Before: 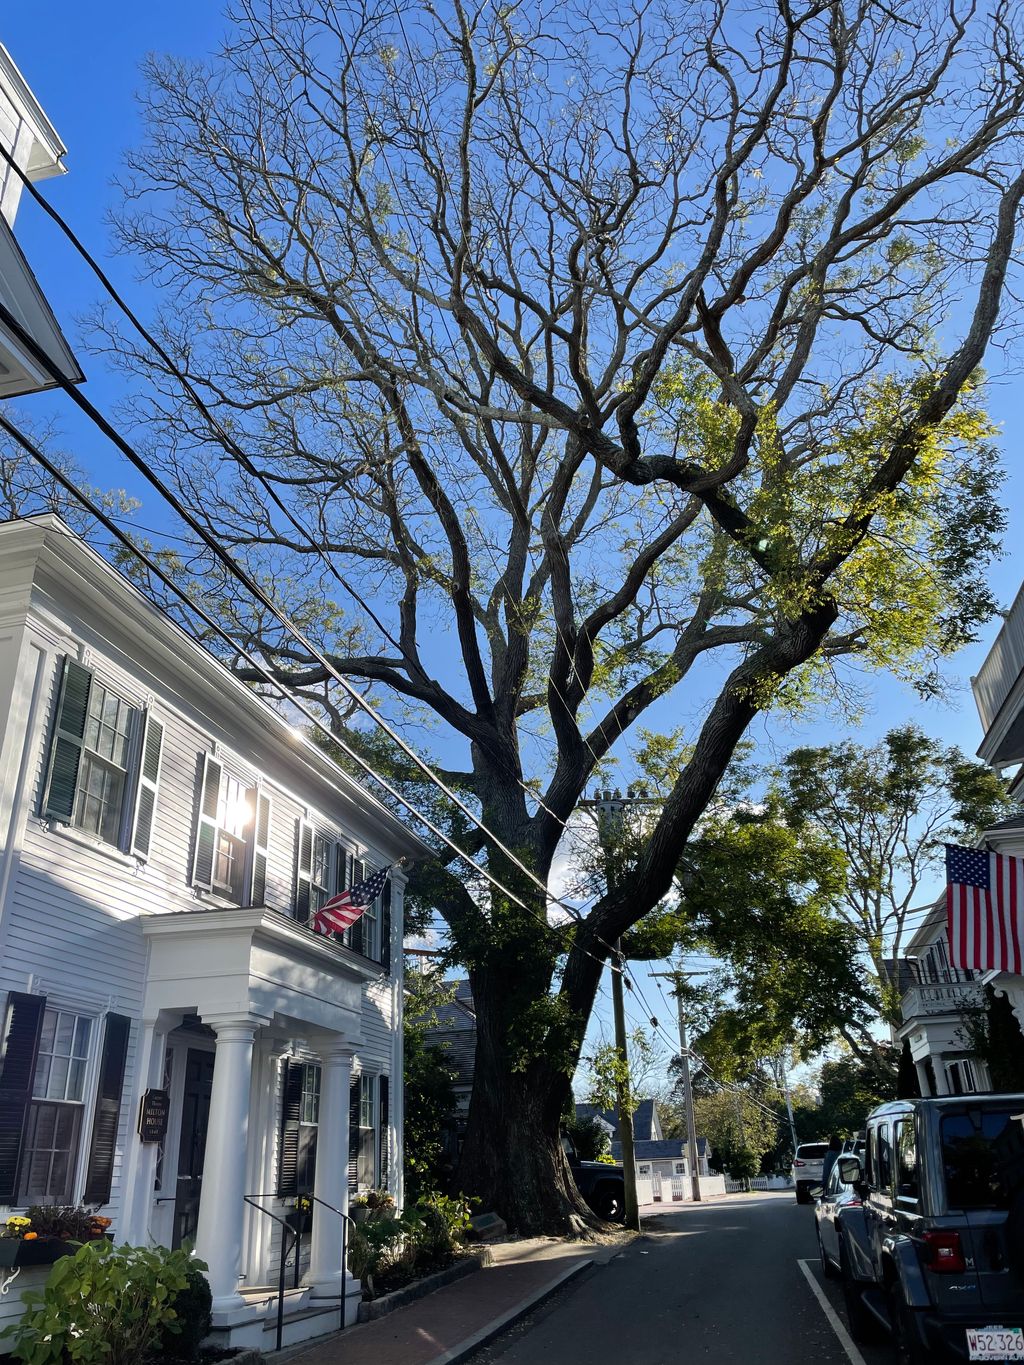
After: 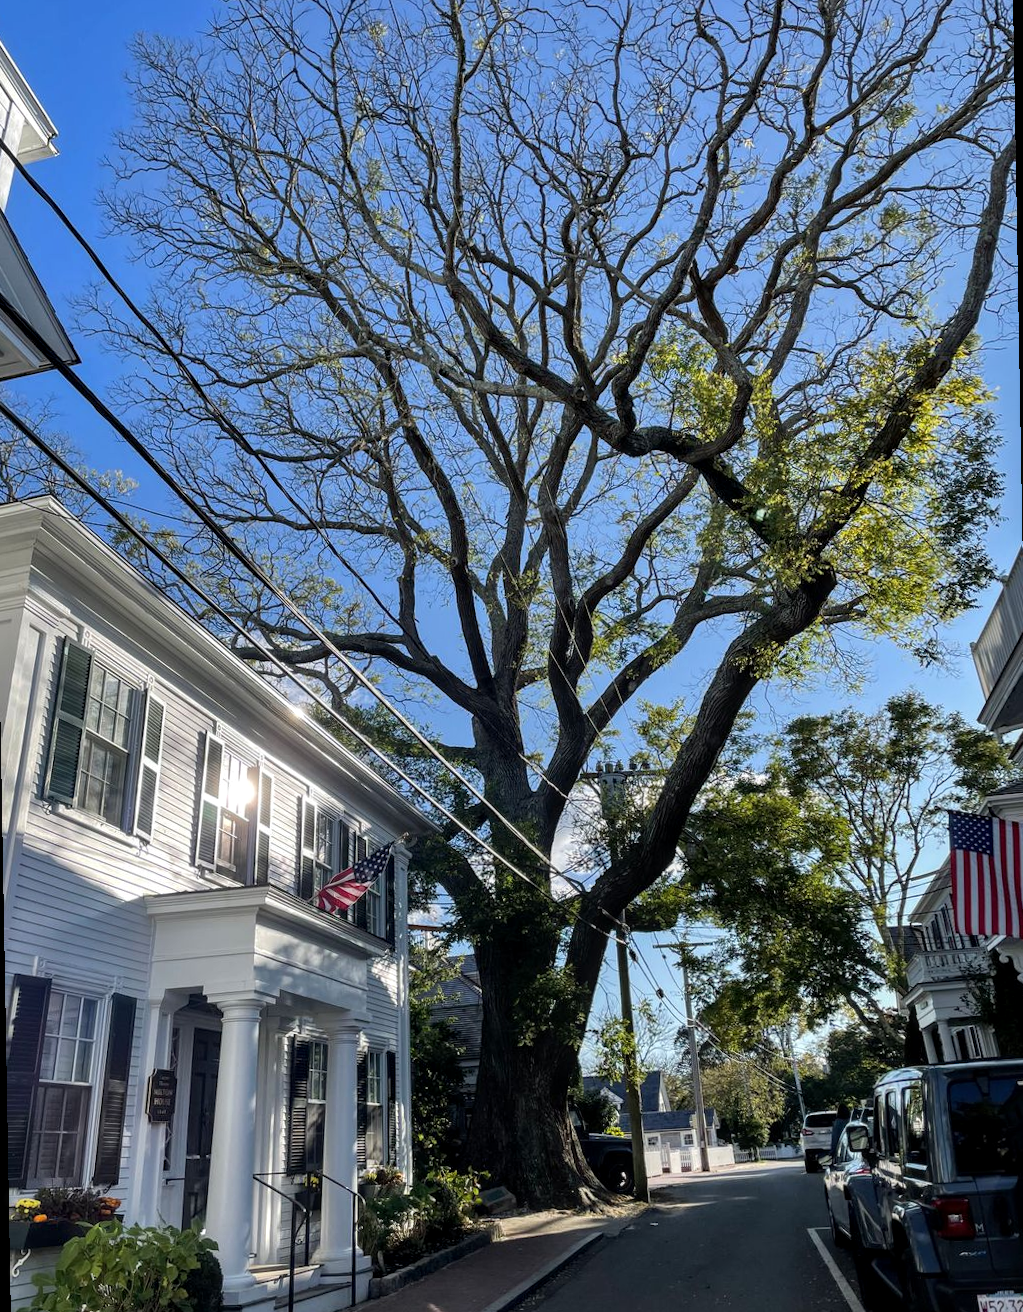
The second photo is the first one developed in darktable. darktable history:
local contrast: on, module defaults
rotate and perspective: rotation -1°, crop left 0.011, crop right 0.989, crop top 0.025, crop bottom 0.975
